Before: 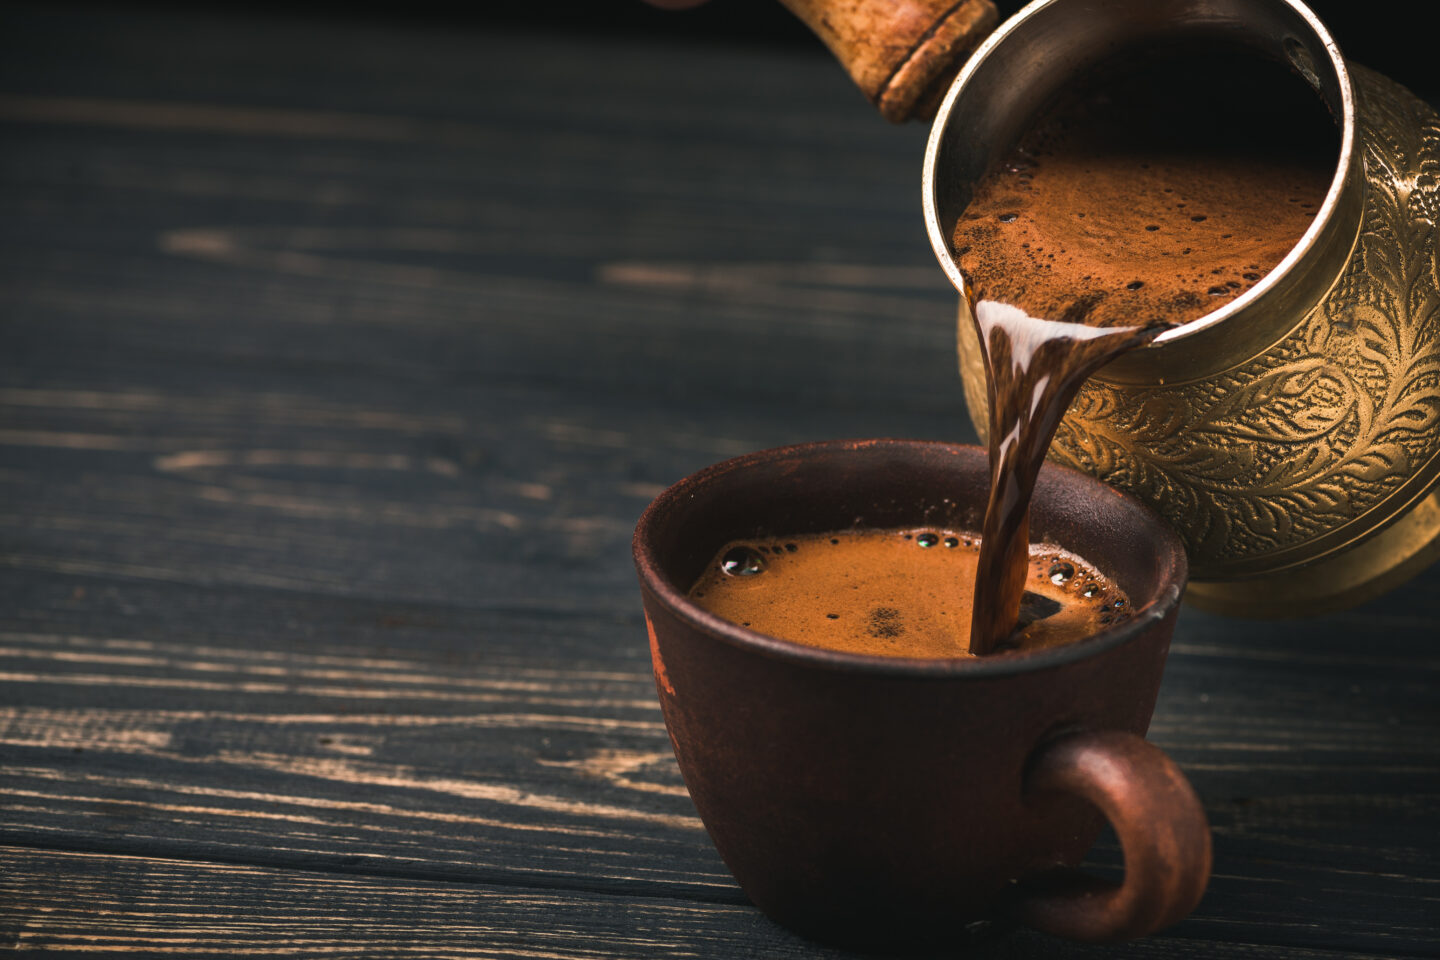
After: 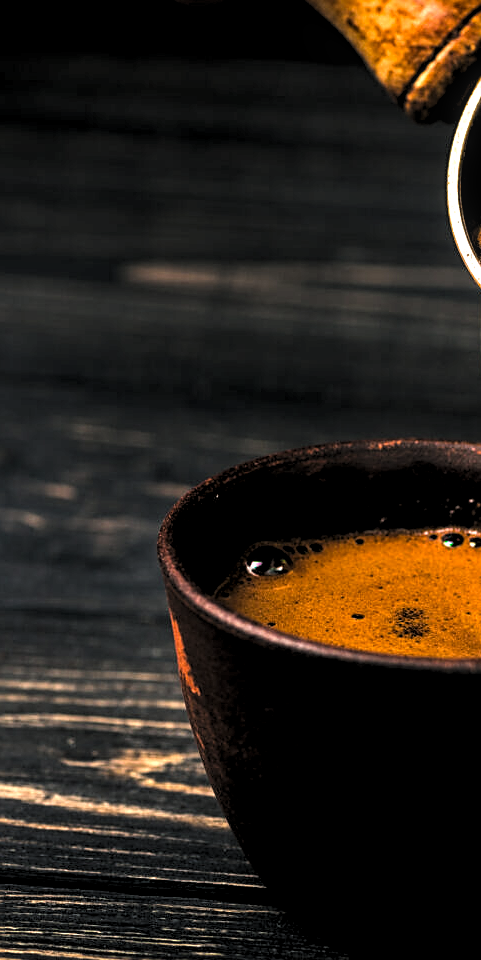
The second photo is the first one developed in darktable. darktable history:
tone curve: color space Lab, independent channels, preserve colors none
exposure: black level correction 0, exposure 0.498 EV, compensate highlight preservation false
crop: left 33.035%, right 33.544%
local contrast: on, module defaults
levels: gray 50.88%, levels [0.182, 0.542, 0.902]
base curve: preserve colors none
sharpen: on, module defaults
color balance rgb: perceptual saturation grading › global saturation 25.527%
